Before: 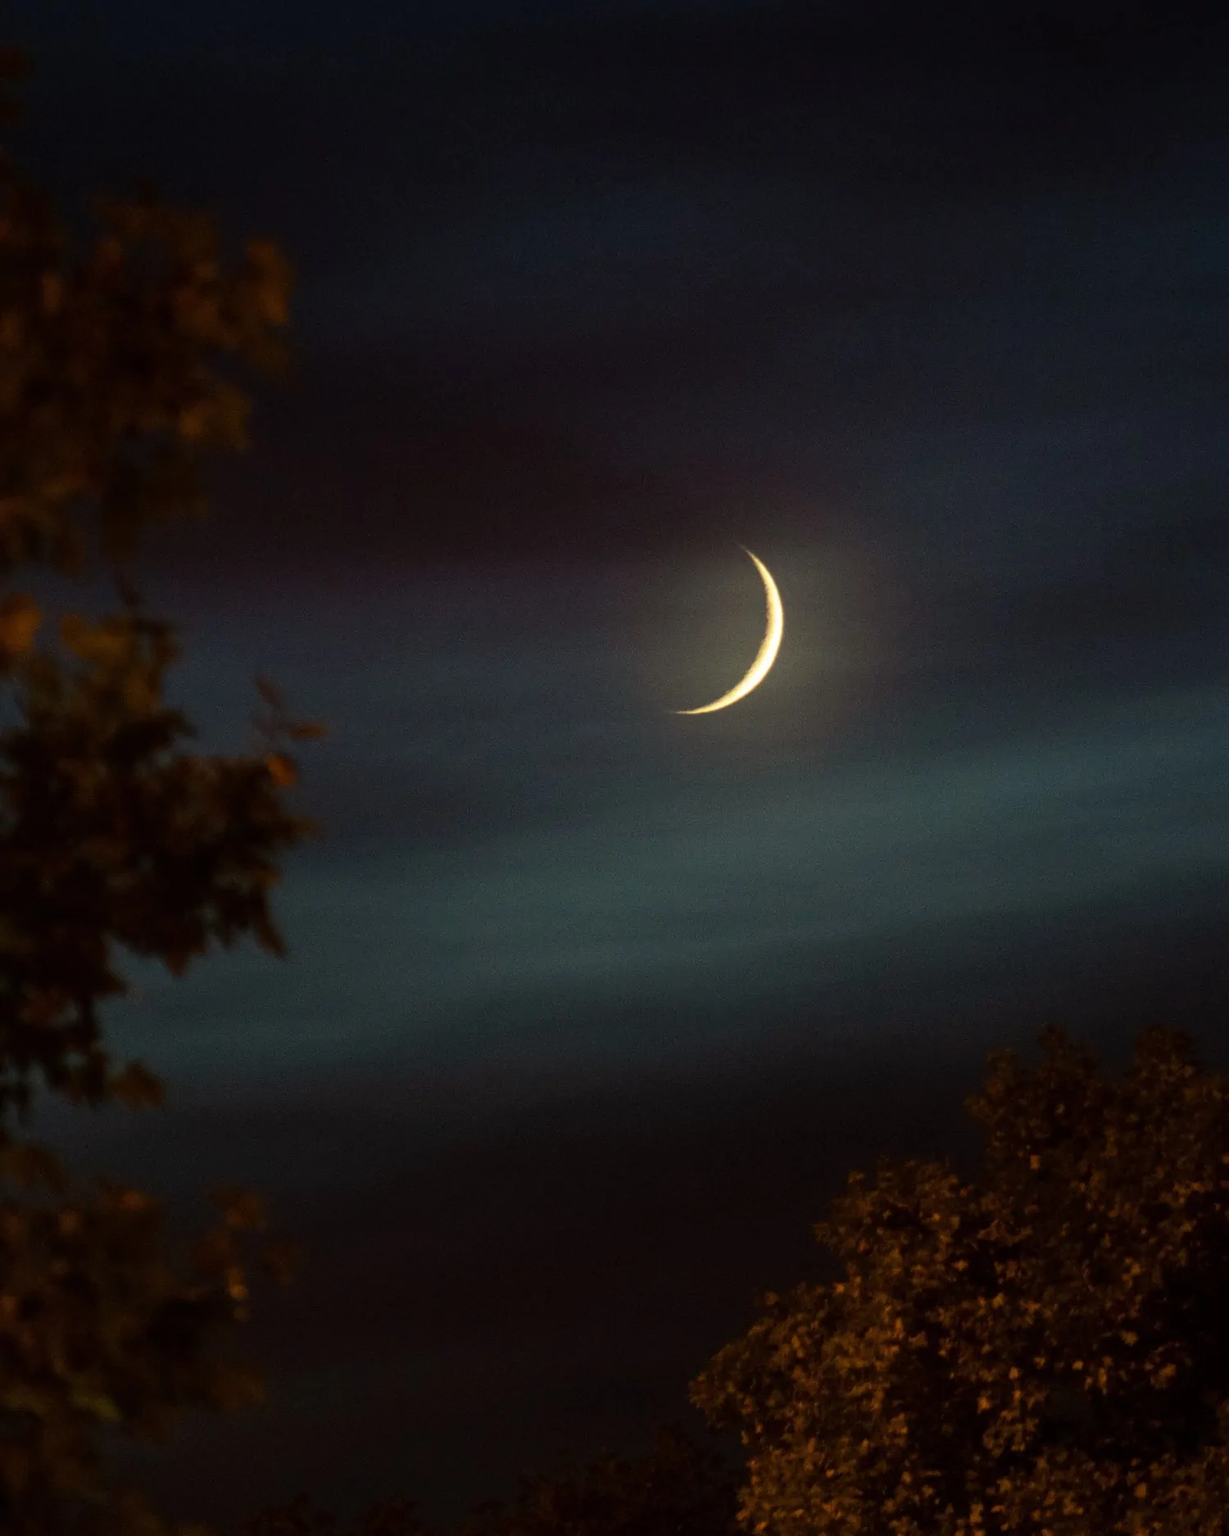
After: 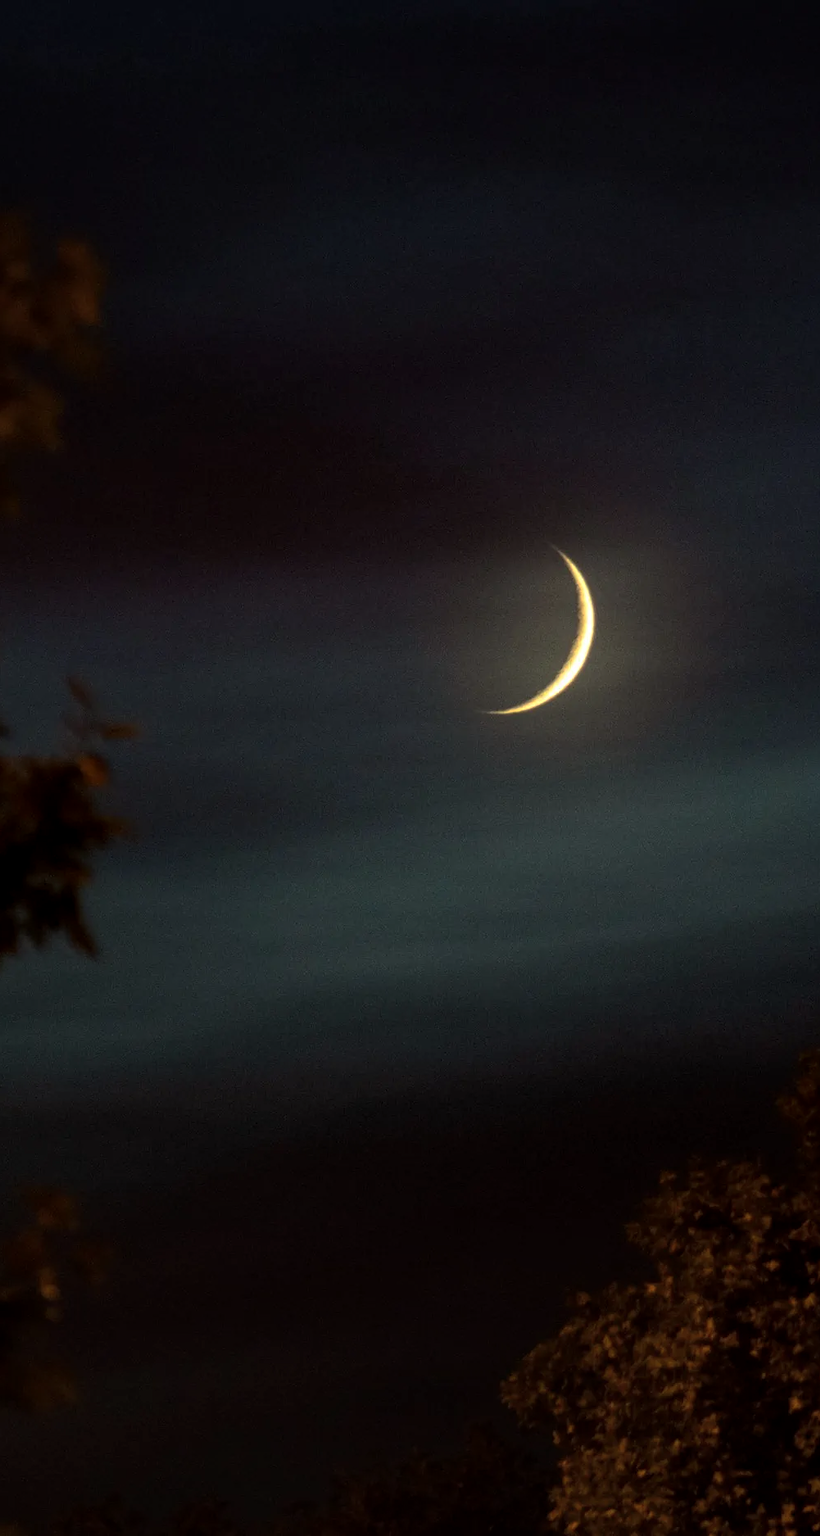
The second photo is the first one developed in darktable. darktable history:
local contrast: on, module defaults
contrast brightness saturation: contrast 0.05
crop: left 15.393%, right 17.861%
base curve: curves: ch0 [(0, 0) (0.595, 0.418) (1, 1)], exposure shift 0.57, preserve colors none
